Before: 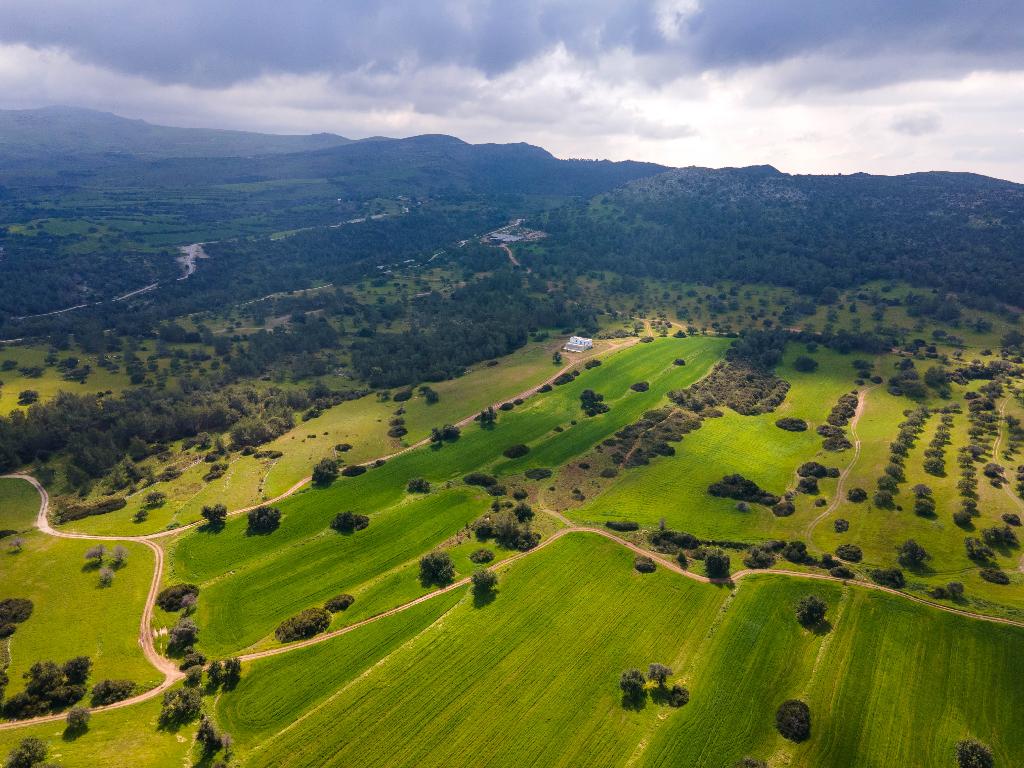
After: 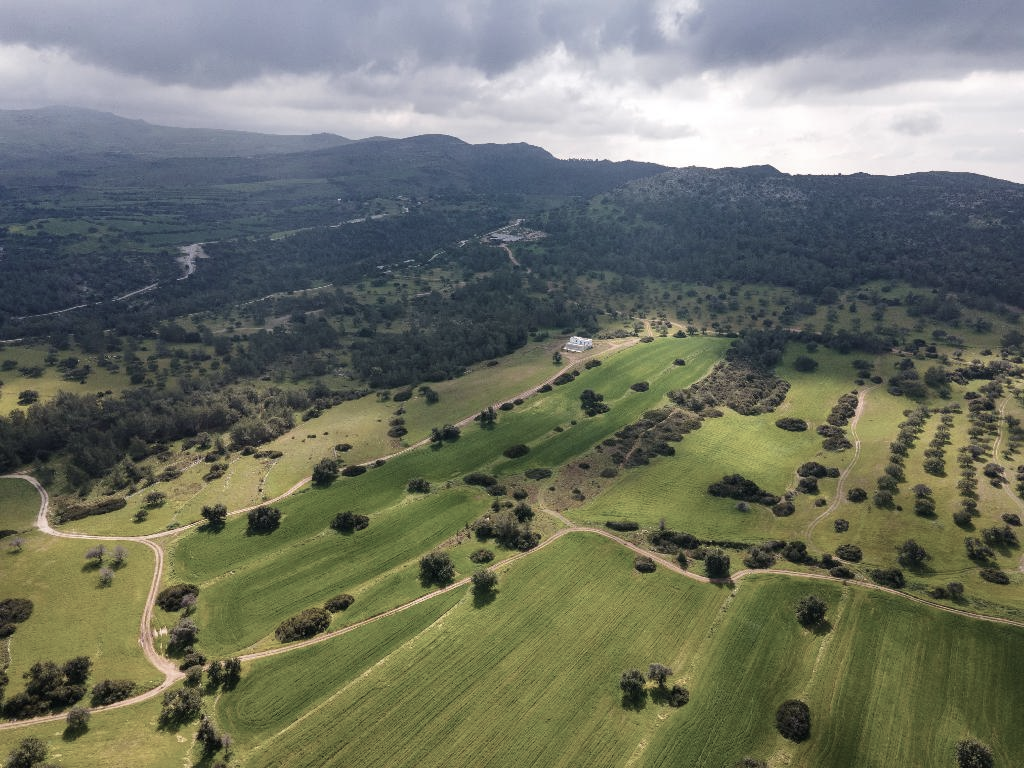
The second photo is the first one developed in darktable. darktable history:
color correction: highlights b* -0.037, saturation 0.526
